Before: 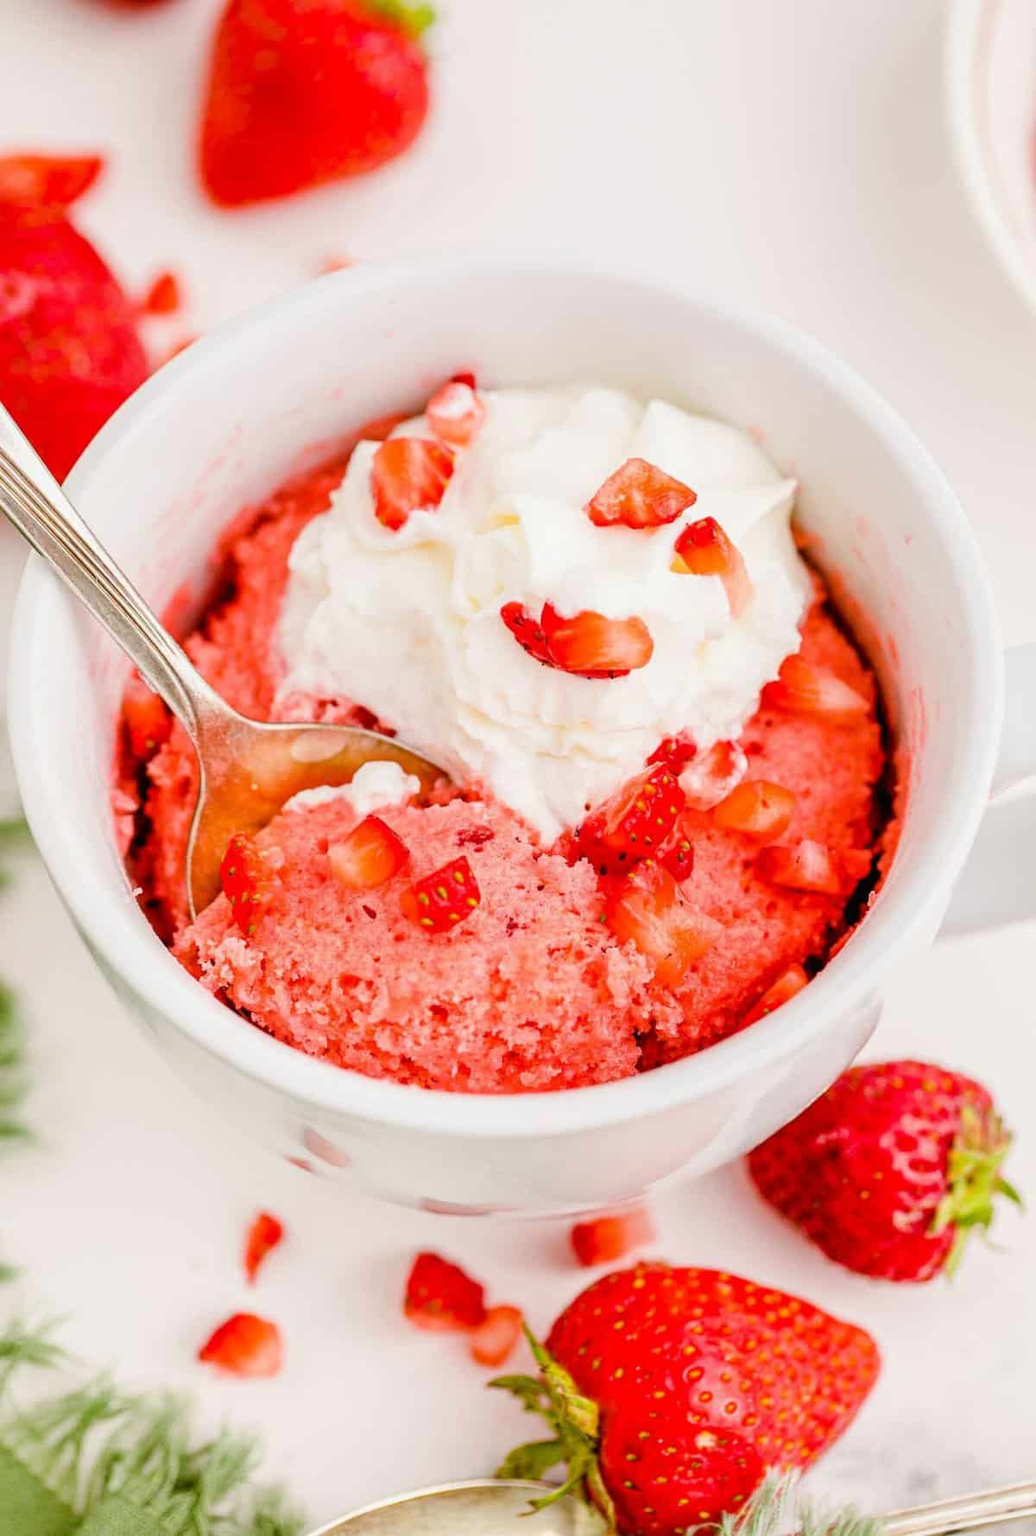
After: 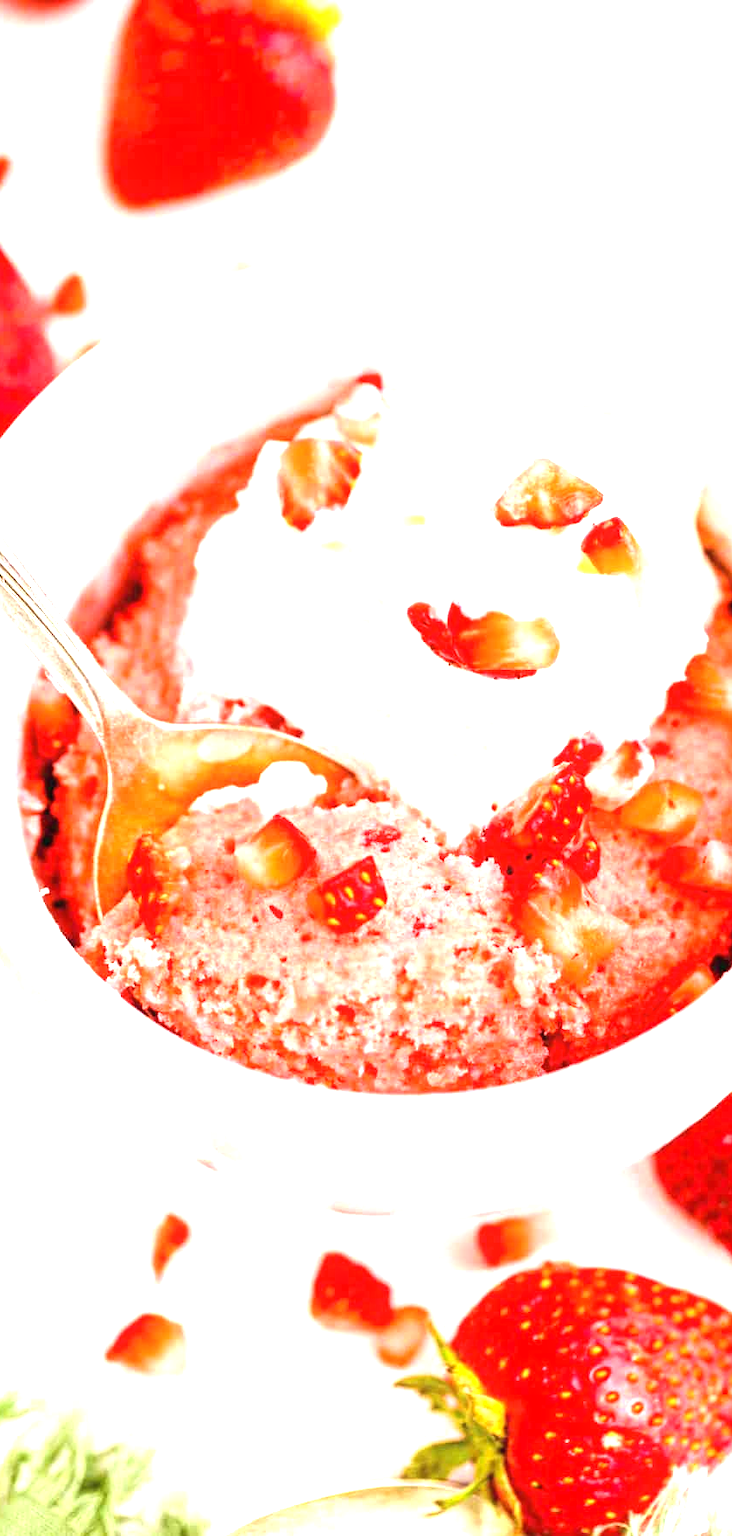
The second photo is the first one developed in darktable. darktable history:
crop and rotate: left 9.061%, right 20.142%
contrast equalizer: y [[0.5, 0.5, 0.468, 0.5, 0.5, 0.5], [0.5 ×6], [0.5 ×6], [0 ×6], [0 ×6]]
exposure: black level correction 0, exposure 1.45 EV, compensate exposure bias true, compensate highlight preservation false
